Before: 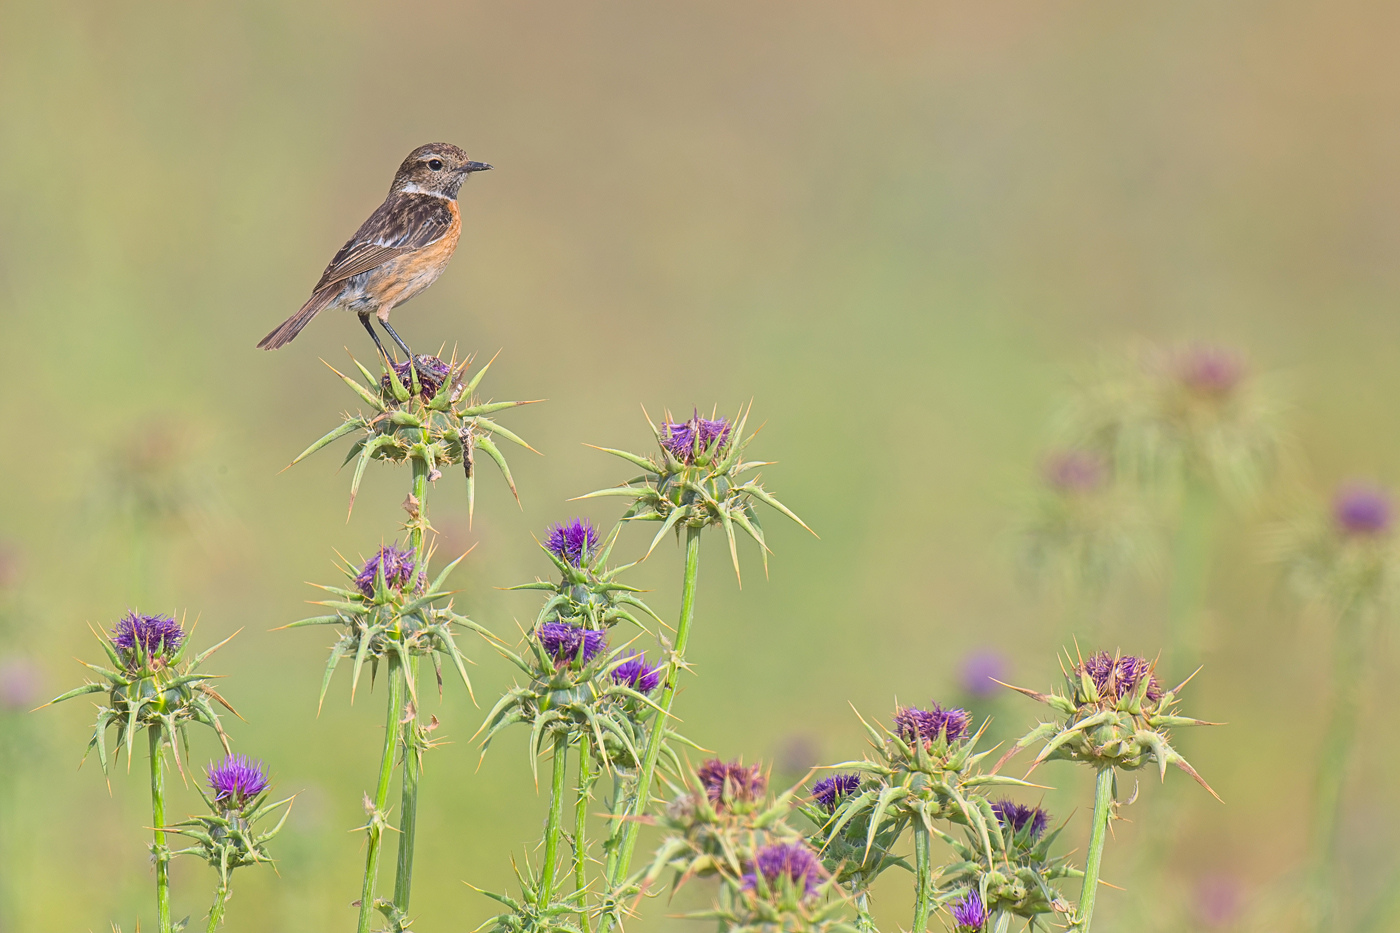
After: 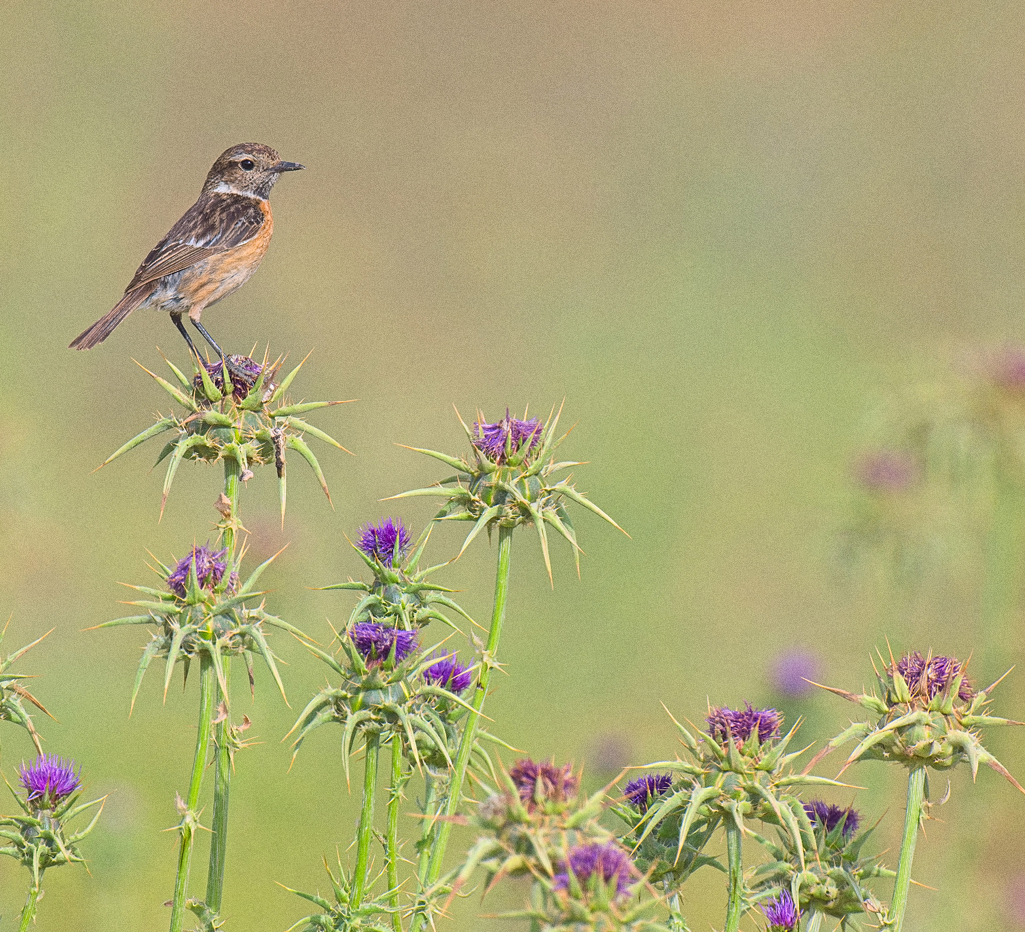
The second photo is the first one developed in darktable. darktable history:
grain: coarseness 0.09 ISO
crop: left 13.443%, right 13.31%
